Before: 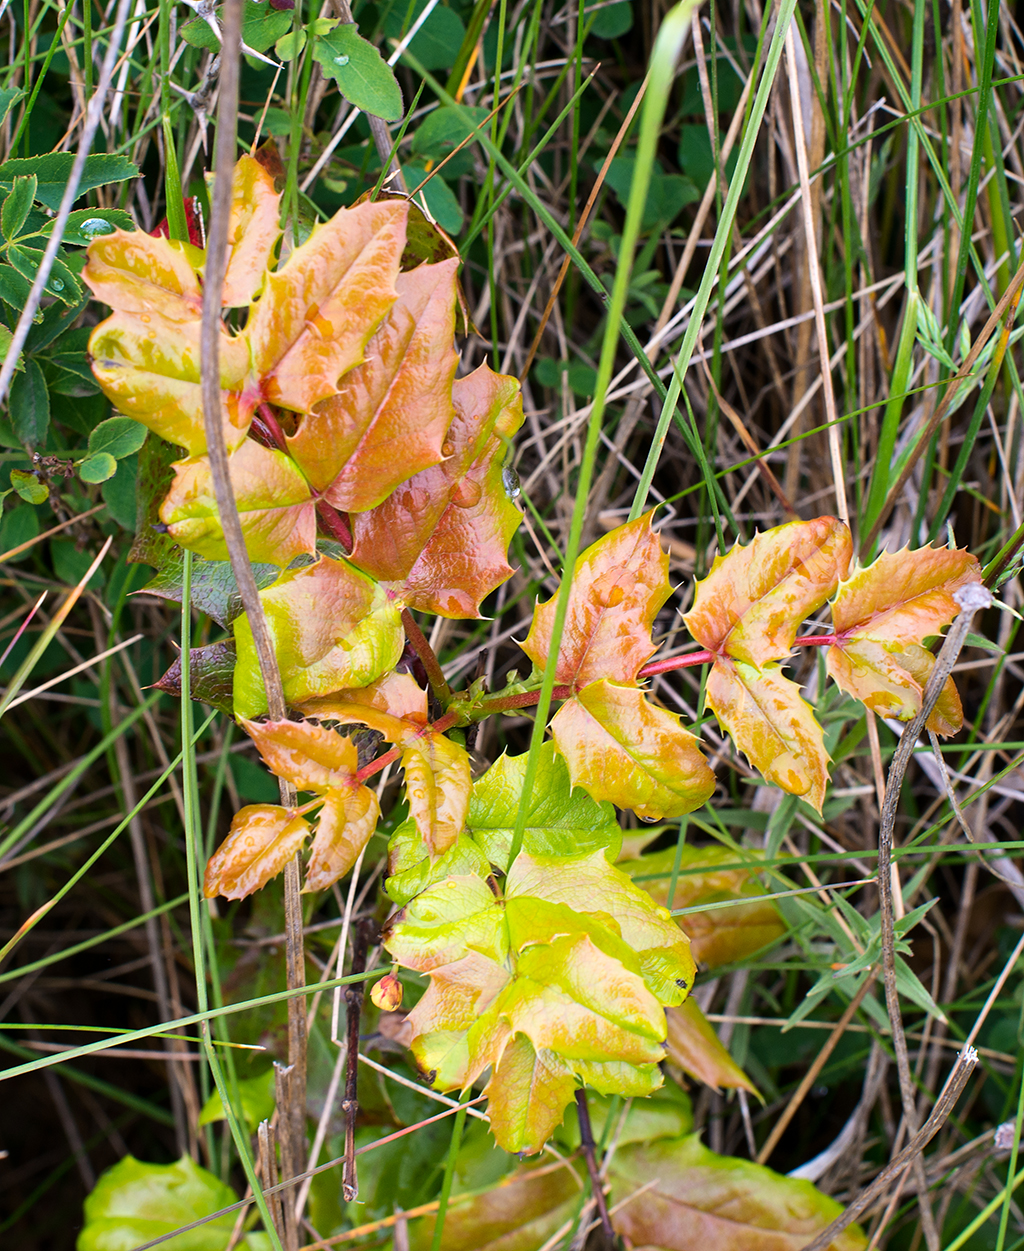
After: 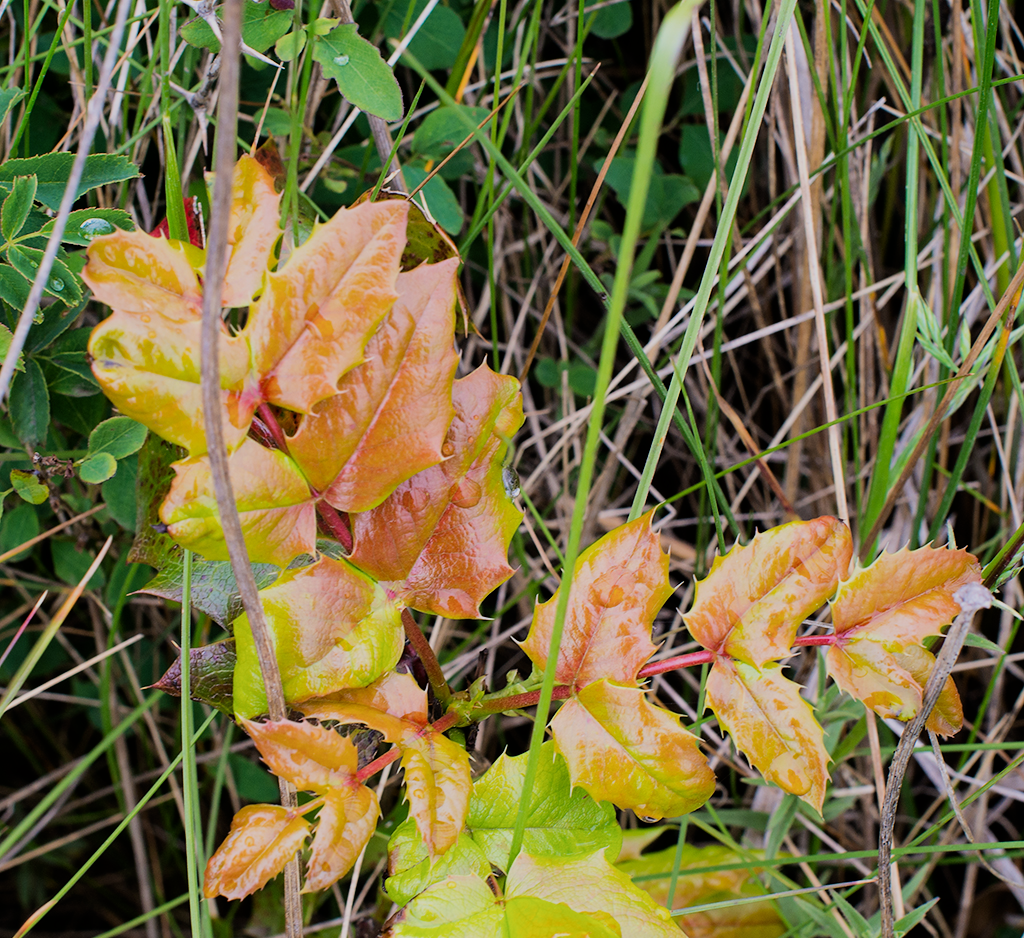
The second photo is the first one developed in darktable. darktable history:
filmic rgb: black relative exposure -7.65 EV, white relative exposure 4.56 EV, hardness 3.61
crop: bottom 24.988%
